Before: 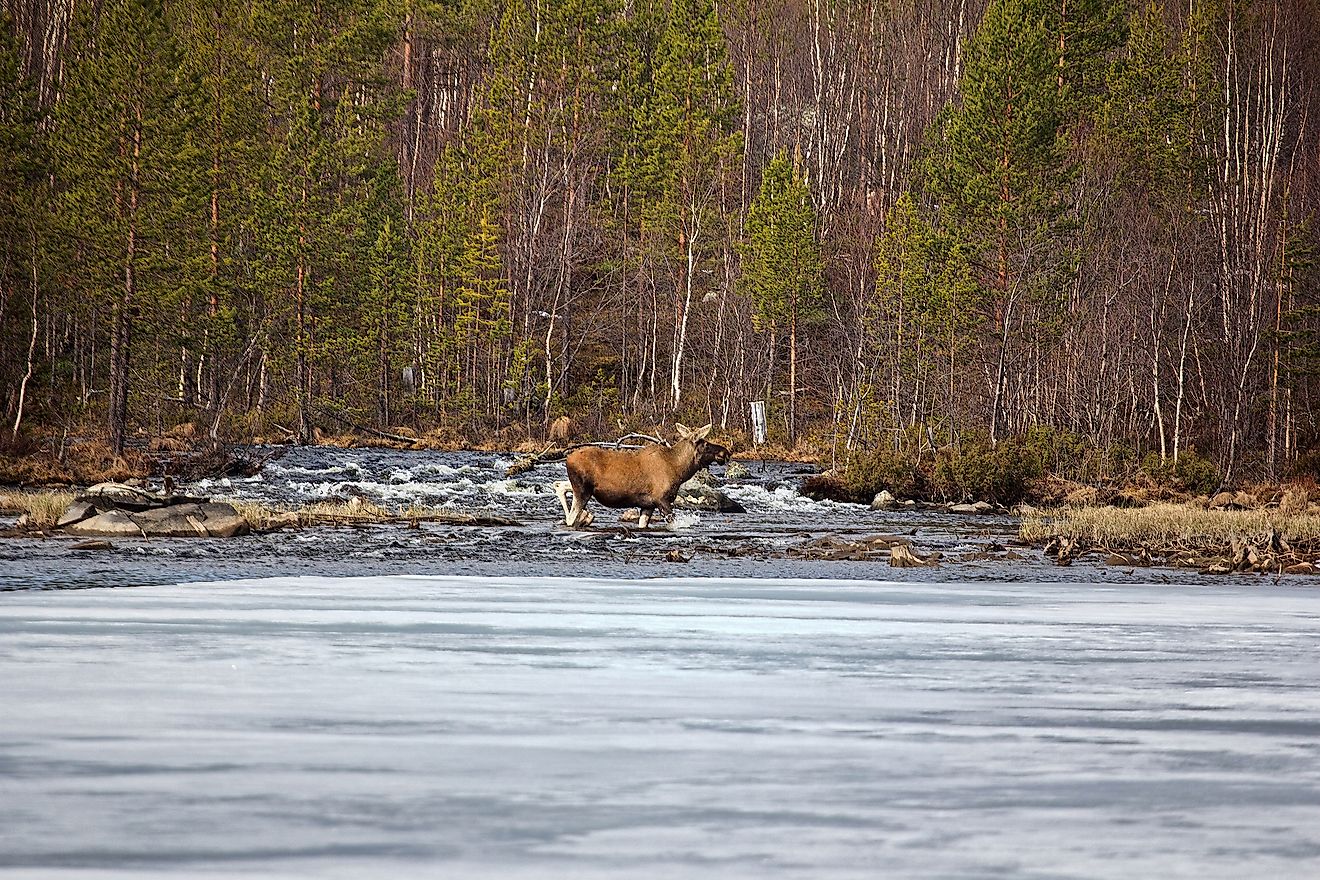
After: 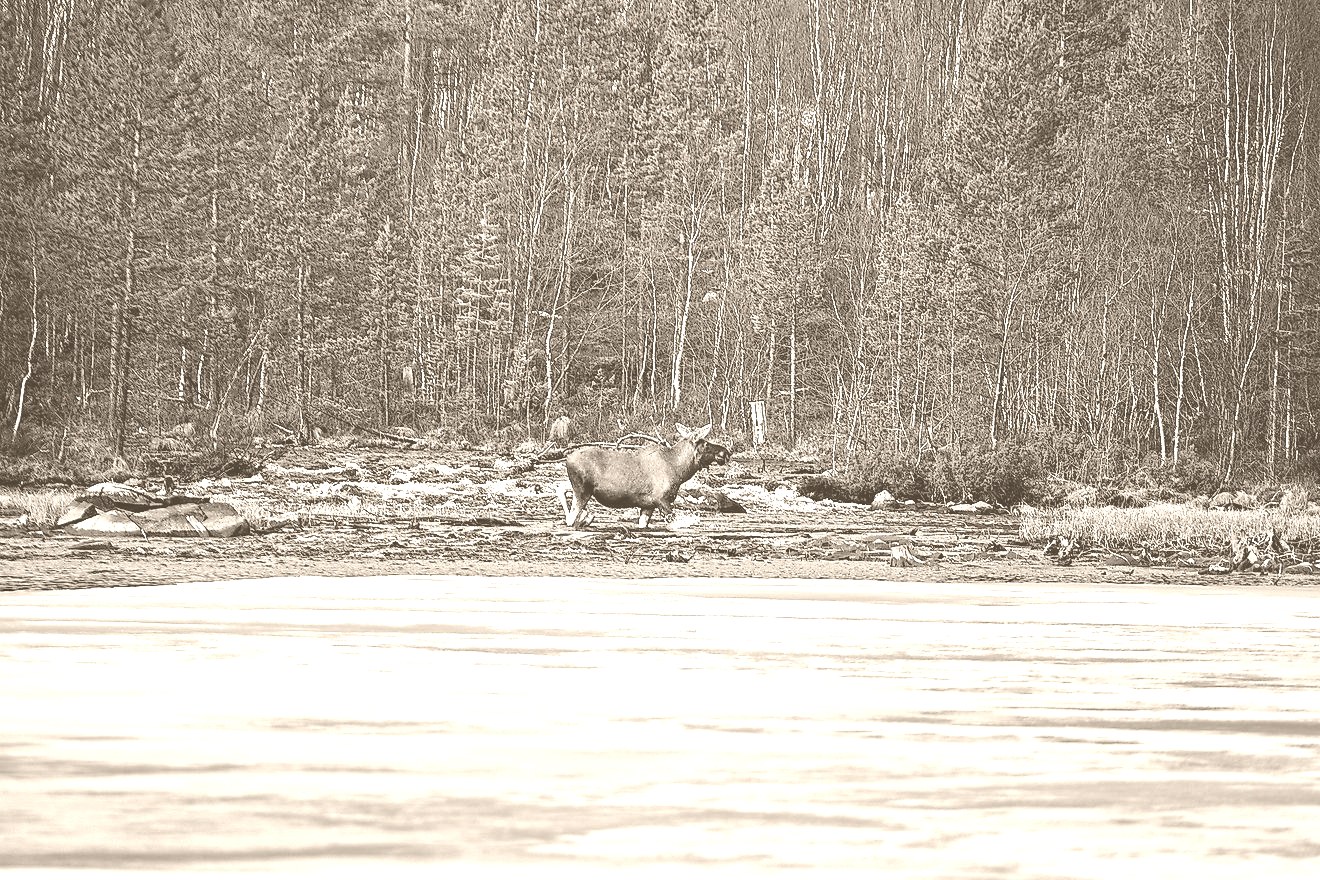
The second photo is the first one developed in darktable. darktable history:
colorize: hue 34.49°, saturation 35.33%, source mix 100%, version 1
haze removal: compatibility mode true, adaptive false
